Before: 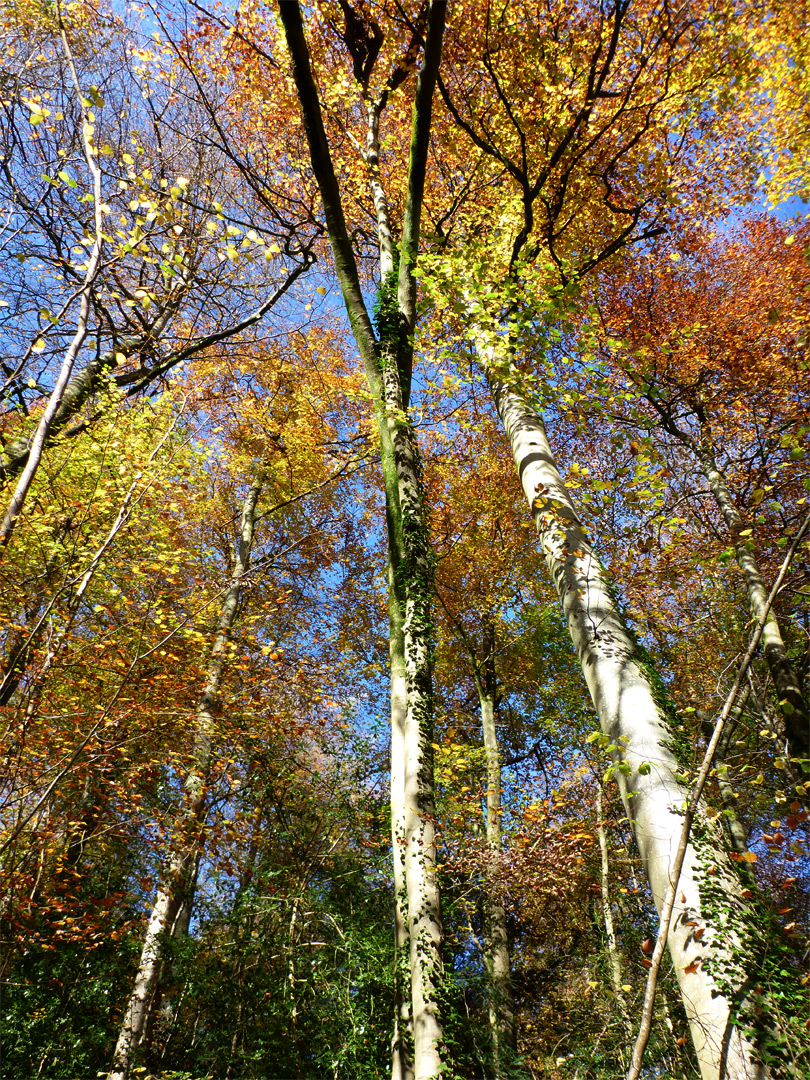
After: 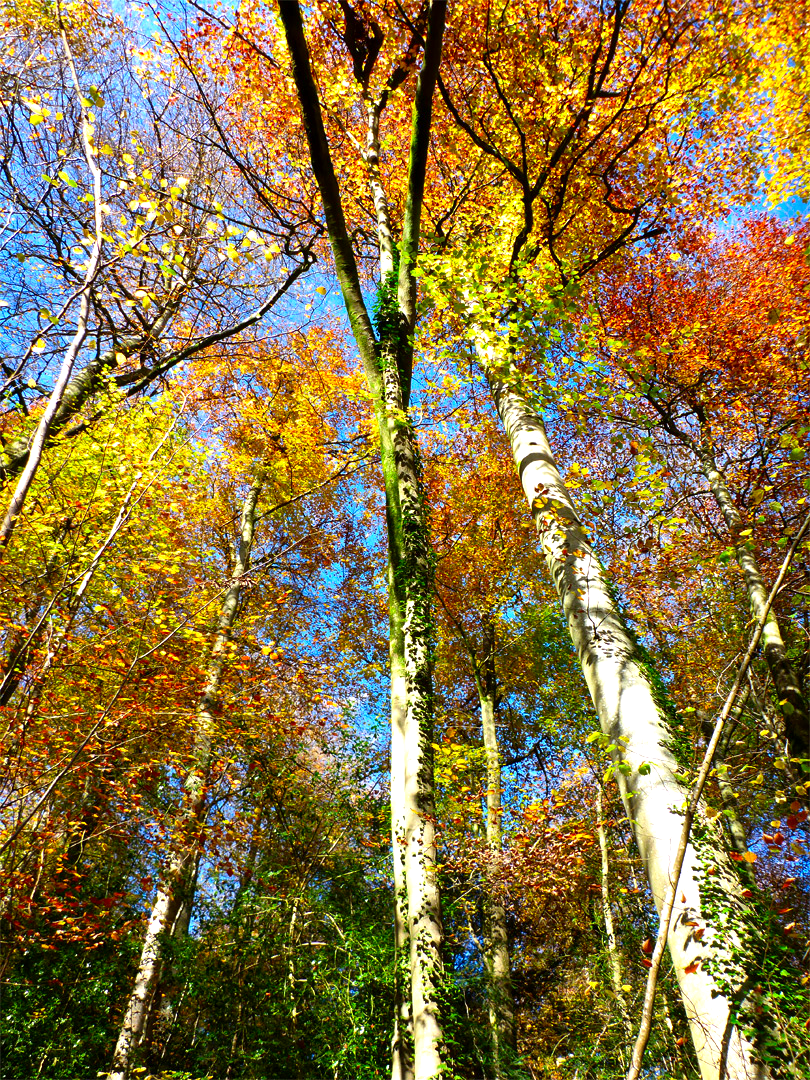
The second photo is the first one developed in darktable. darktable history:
exposure: black level correction 0.001, exposure 0.498 EV, compensate highlight preservation false
contrast brightness saturation: brightness -0.019, saturation 0.337
